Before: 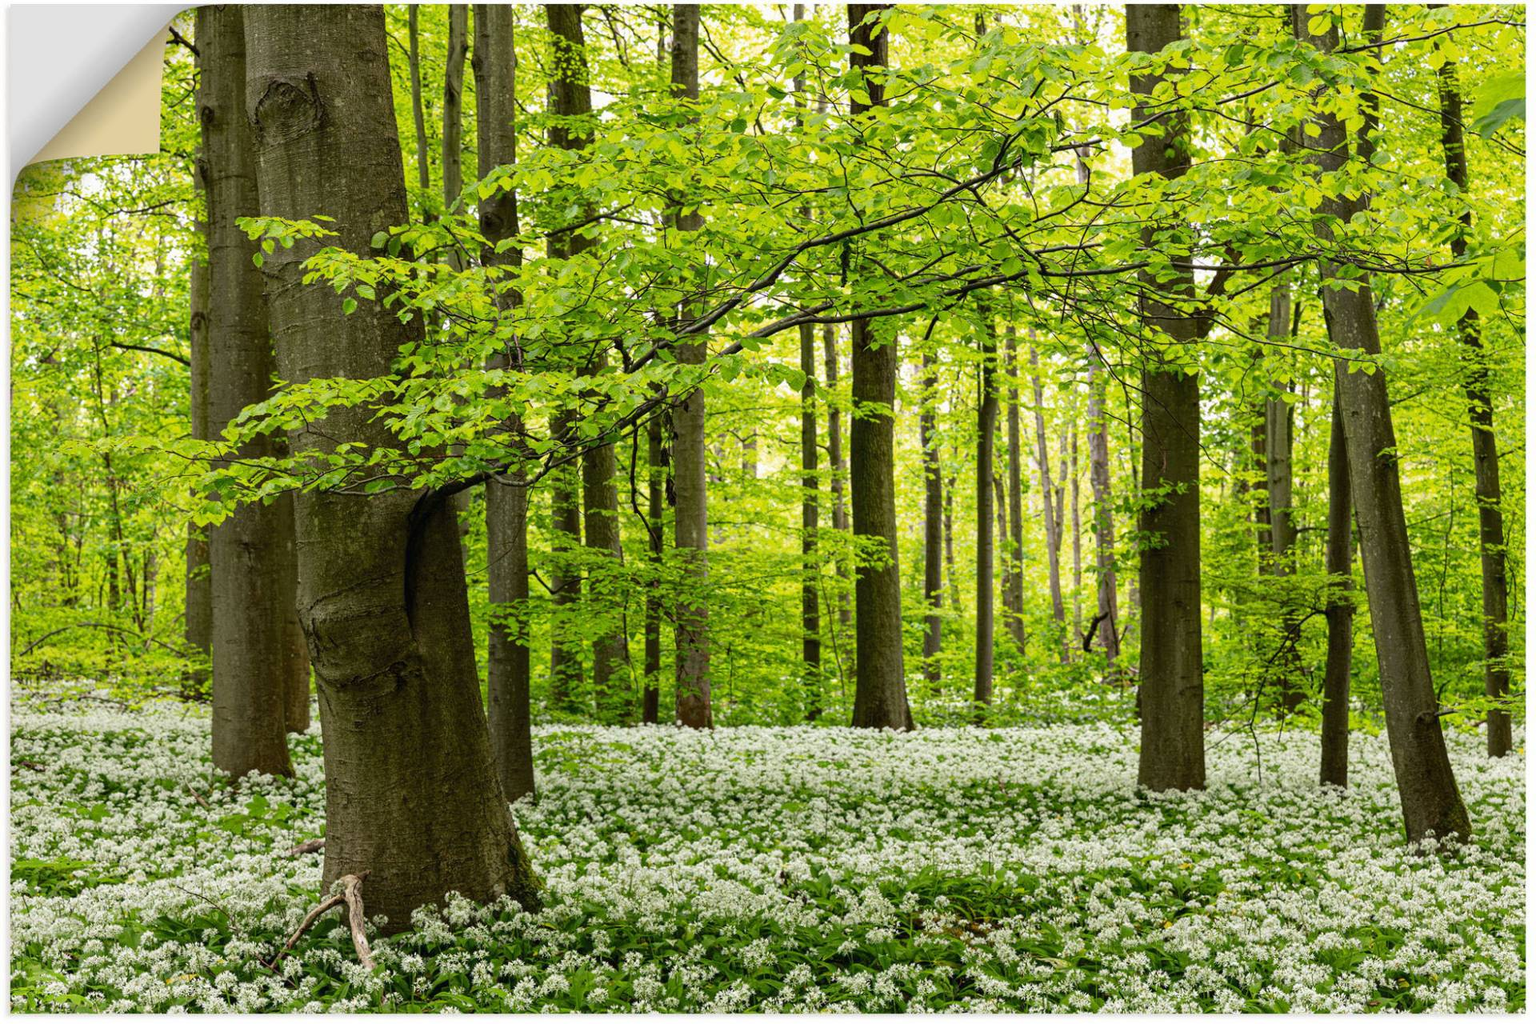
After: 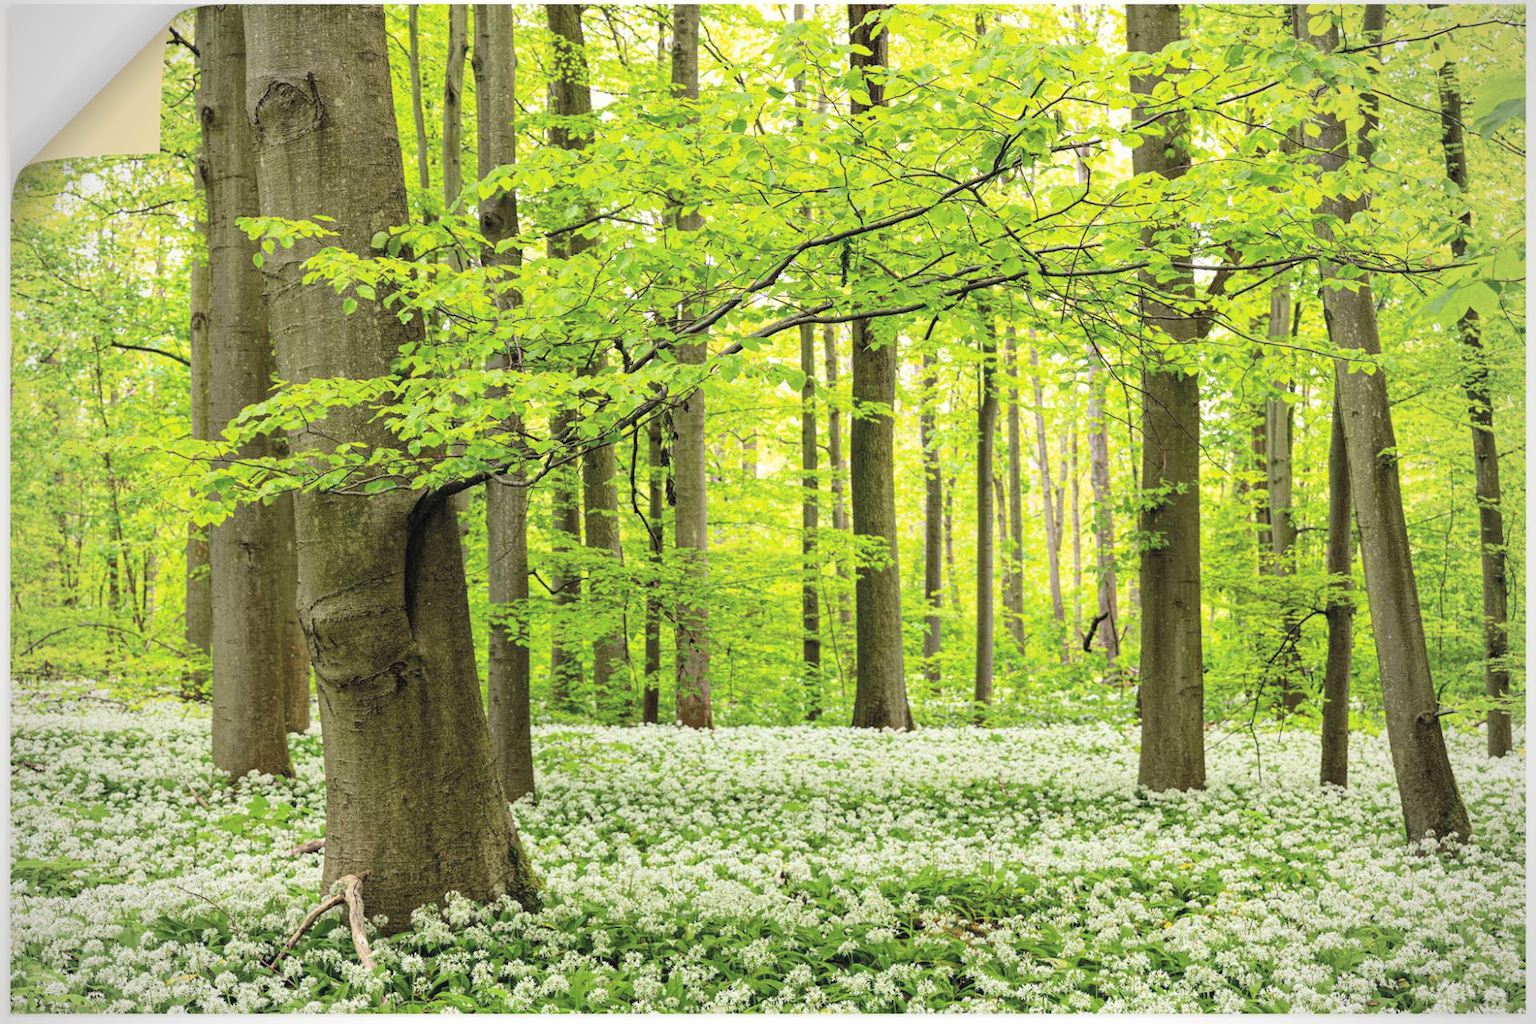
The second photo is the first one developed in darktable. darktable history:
vignetting: fall-off radius 60.92%
exposure: exposure 0.217 EV, compensate highlight preservation false
global tonemap: drago (0.7, 100)
